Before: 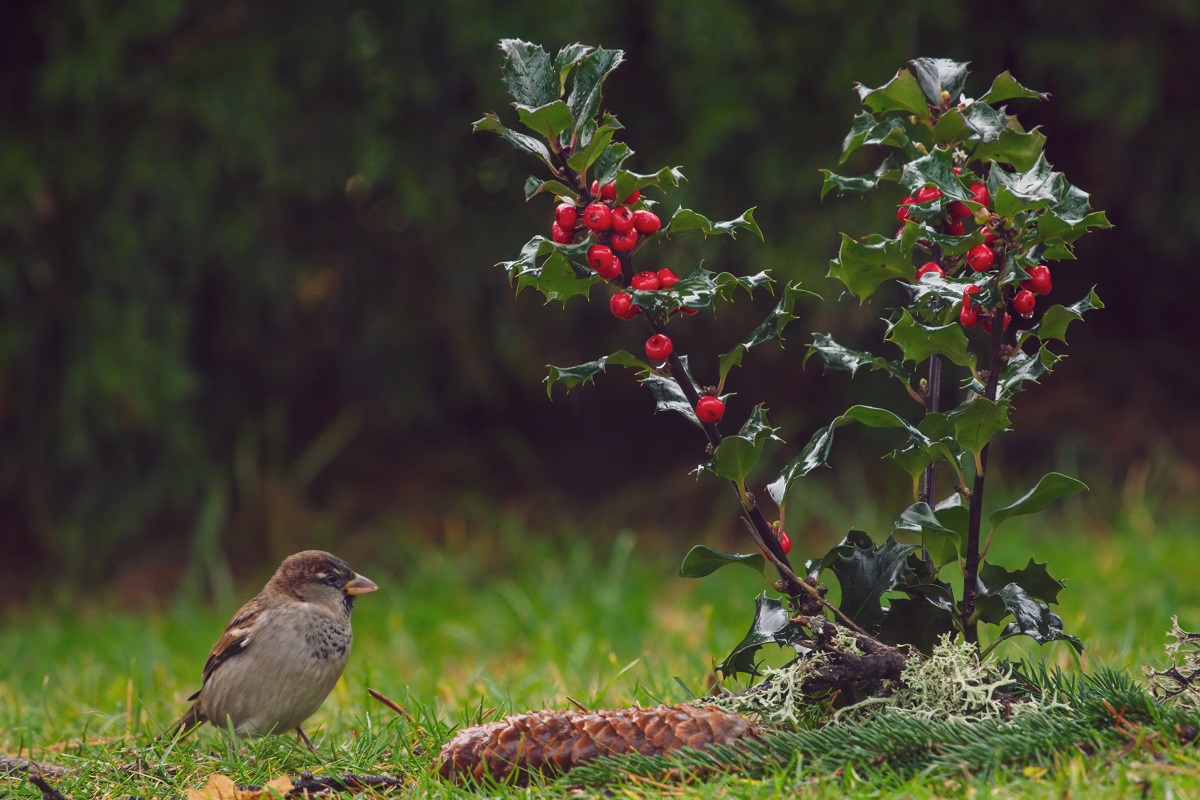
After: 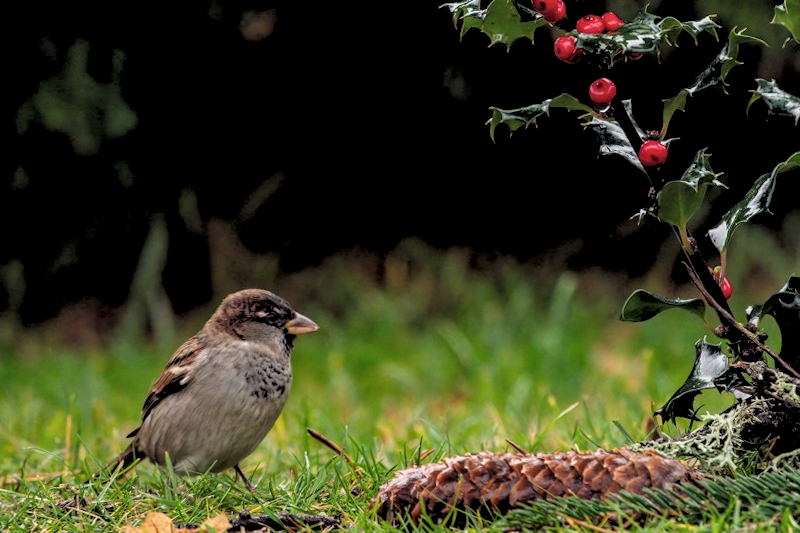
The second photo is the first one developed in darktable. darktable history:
local contrast: detail 130%
rgb levels: levels [[0.029, 0.461, 0.922], [0, 0.5, 1], [0, 0.5, 1]]
crop and rotate: angle -0.82°, left 3.85%, top 31.828%, right 27.992%
